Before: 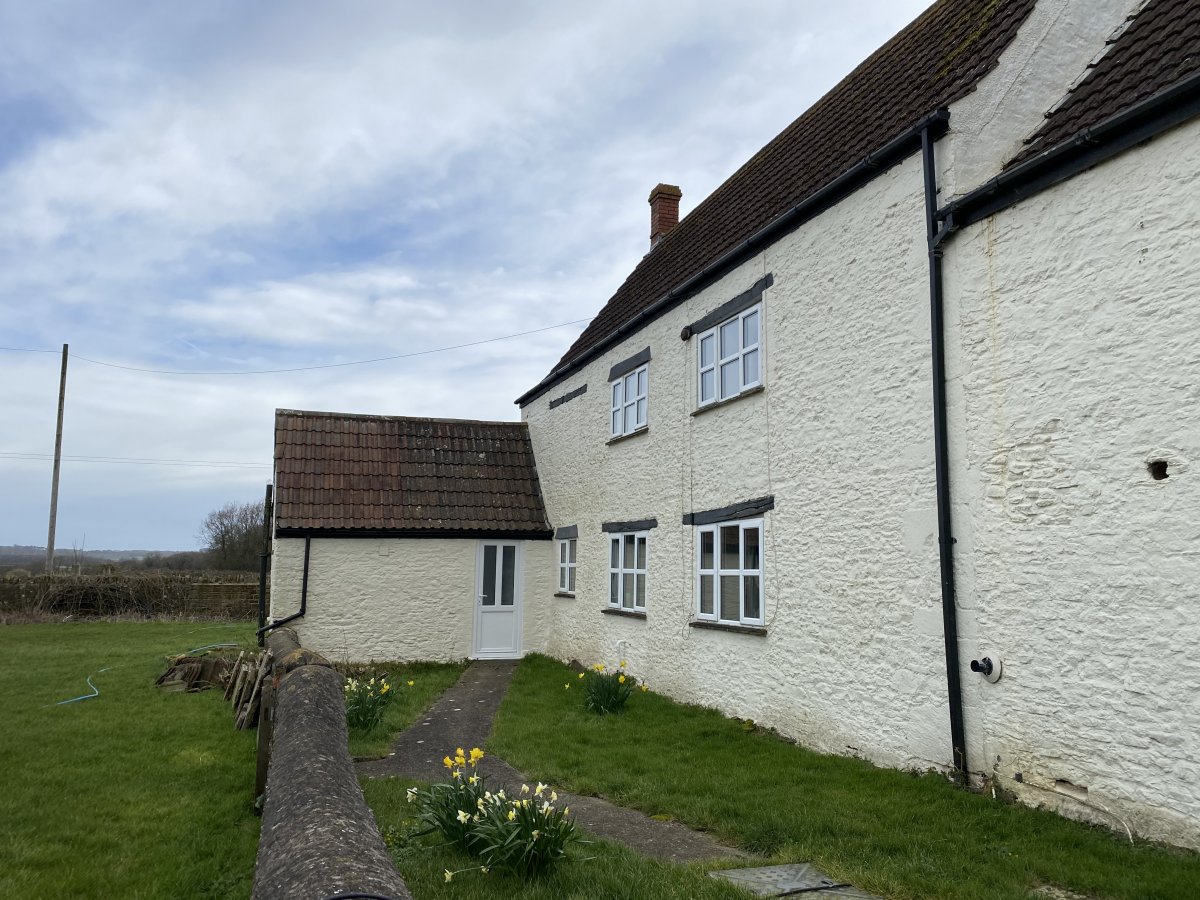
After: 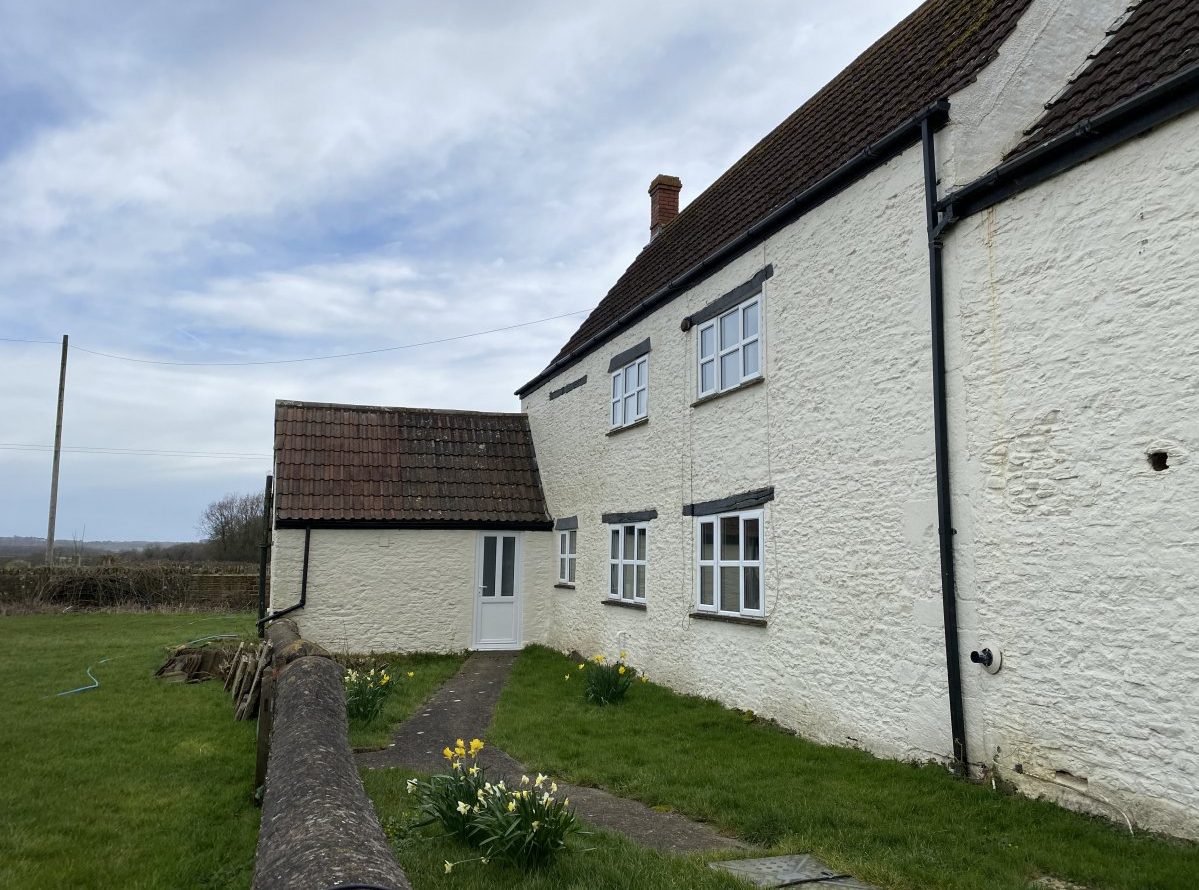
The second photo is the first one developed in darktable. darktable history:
crop: top 1.037%, right 0.063%
